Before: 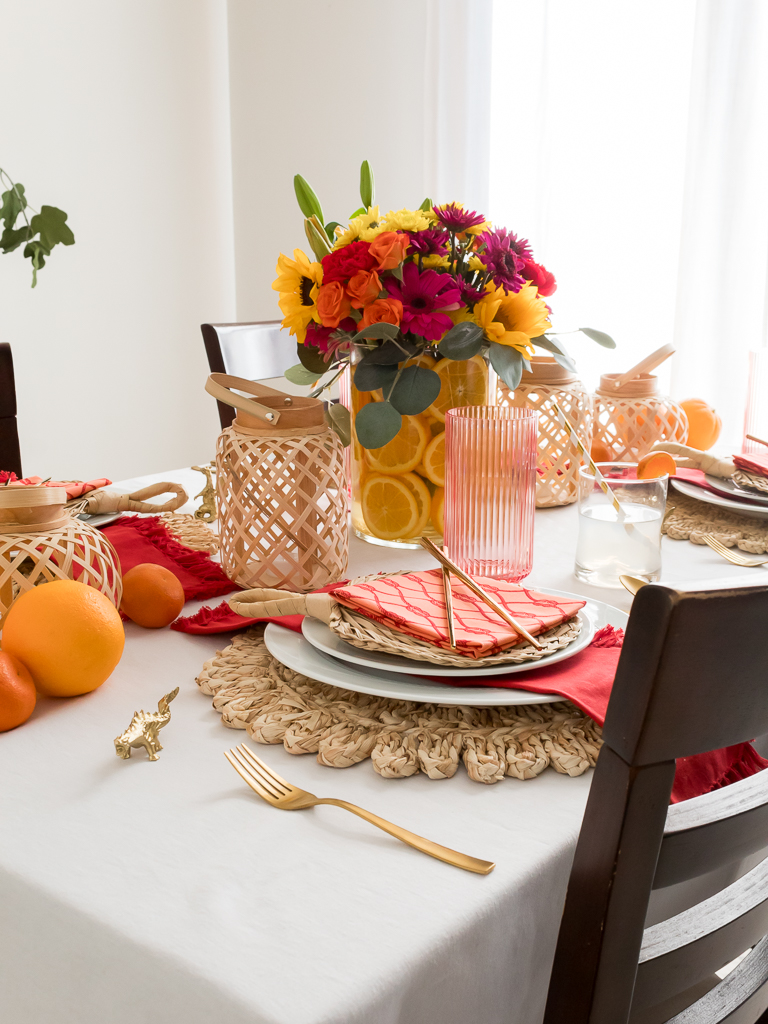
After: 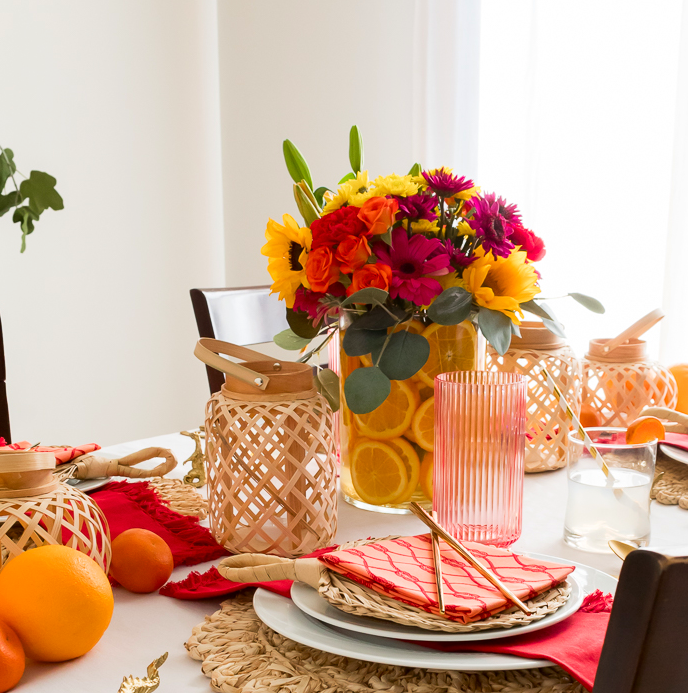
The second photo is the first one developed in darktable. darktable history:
crop: left 1.509%, top 3.452%, right 7.696%, bottom 28.452%
contrast brightness saturation: contrast 0.08, saturation 0.2
